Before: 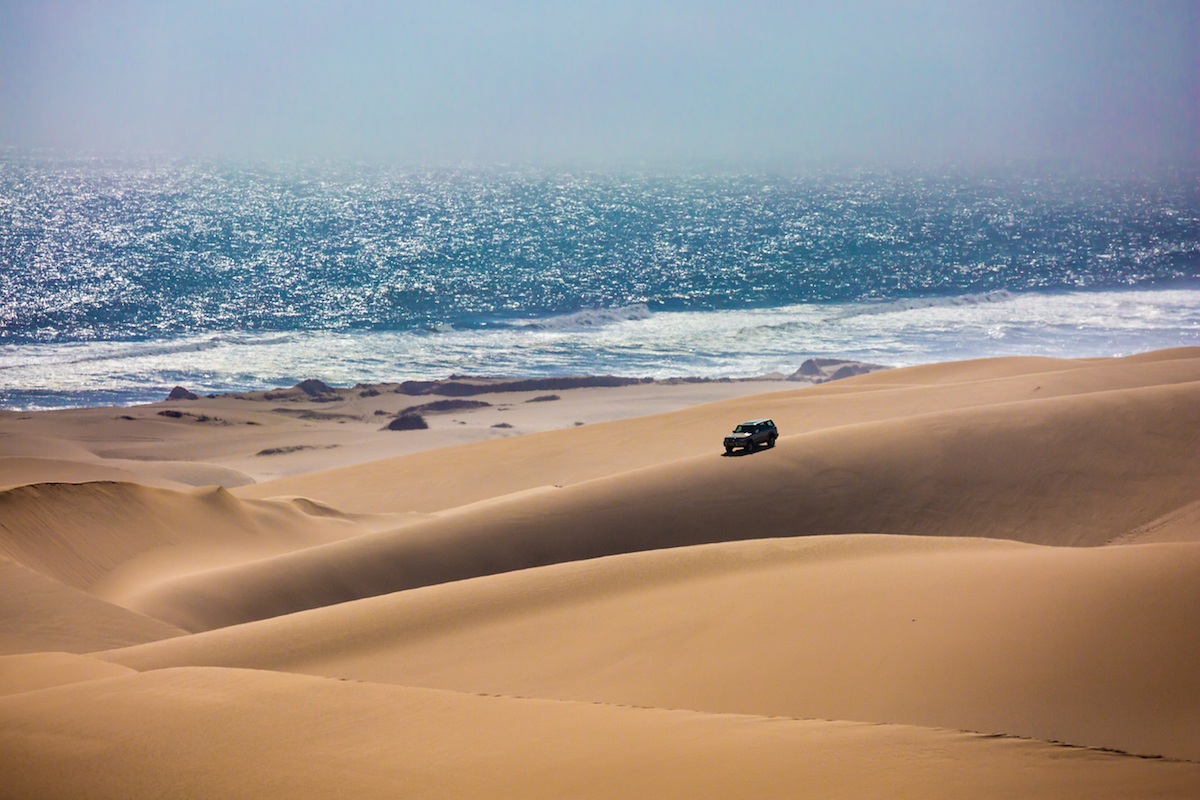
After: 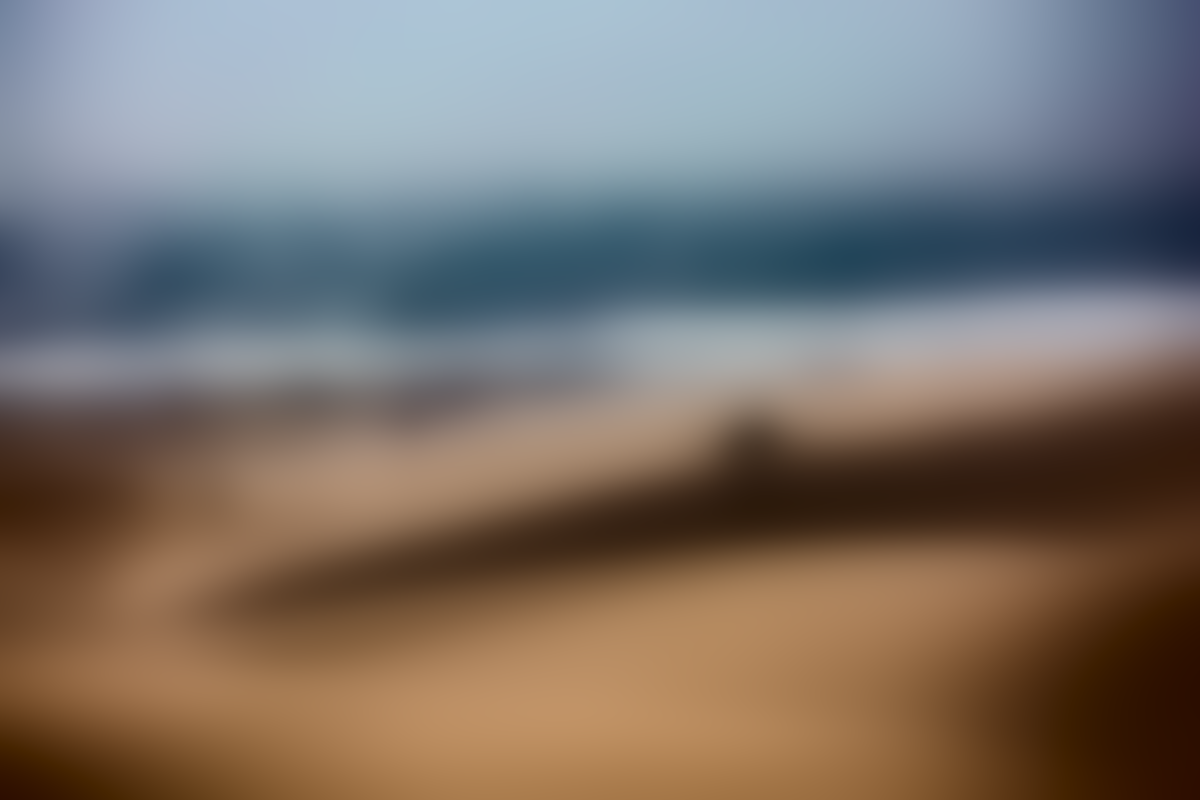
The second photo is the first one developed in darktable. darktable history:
sharpen: on, module defaults
lowpass: radius 31.92, contrast 1.72, brightness -0.98, saturation 0.94
